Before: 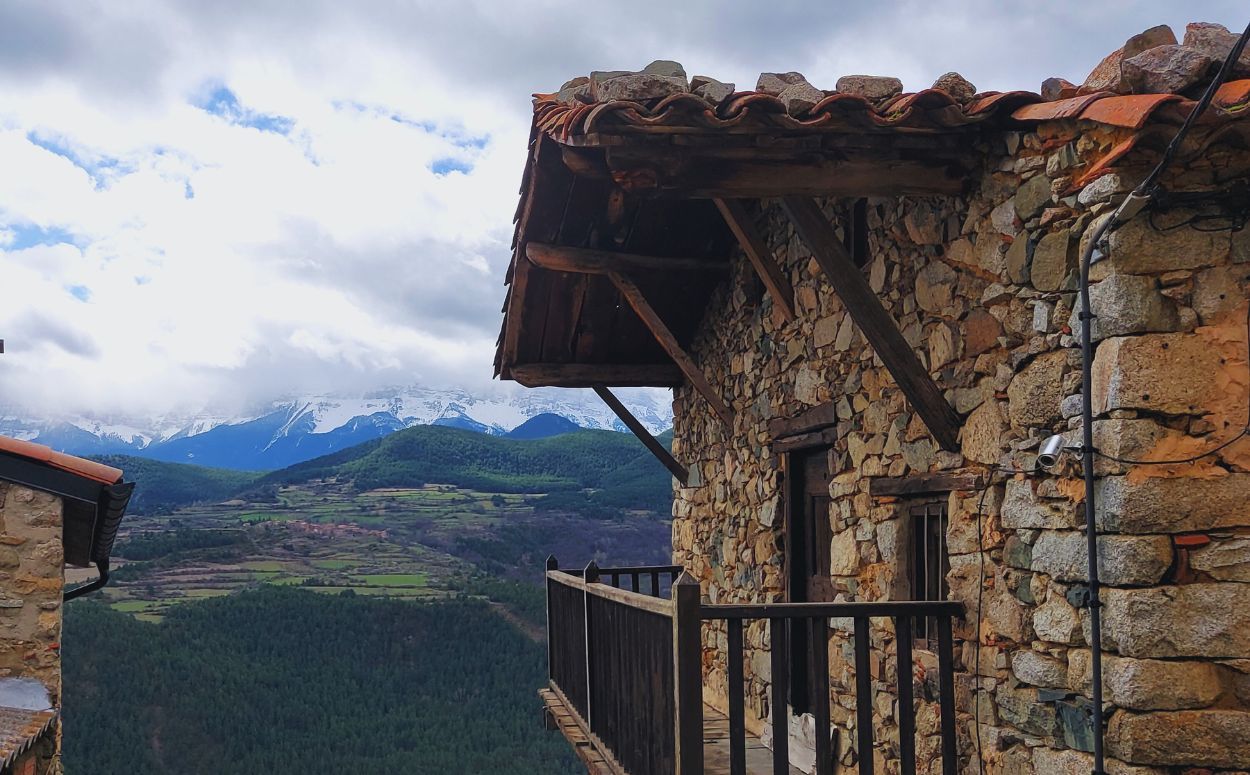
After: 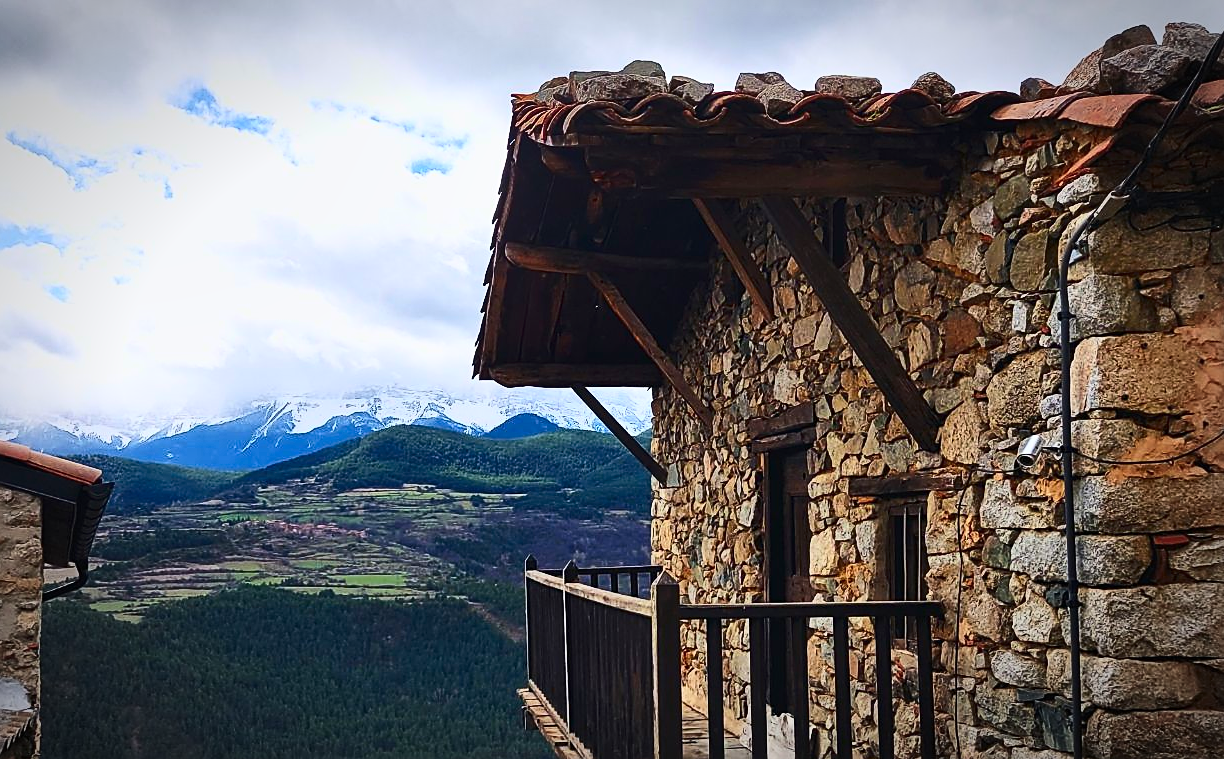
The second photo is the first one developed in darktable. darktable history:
sharpen: radius 1.967
contrast brightness saturation: contrast 0.4, brightness 0.1, saturation 0.21
crop: left 1.743%, right 0.268%, bottom 2.011%
white balance: emerald 1
vignetting: automatic ratio true
shadows and highlights: soften with gaussian
